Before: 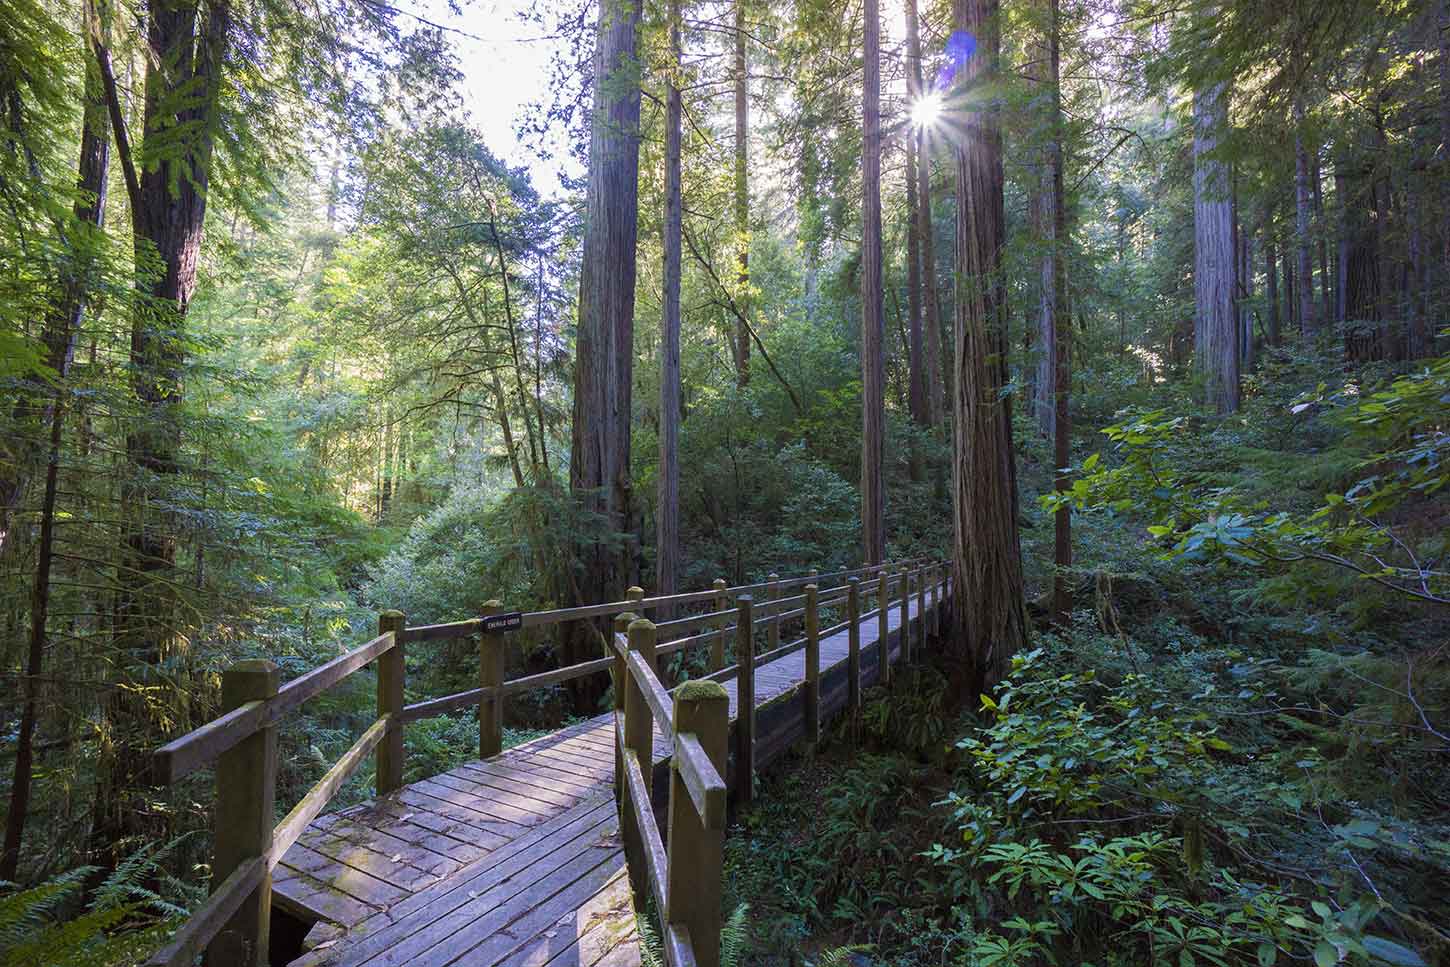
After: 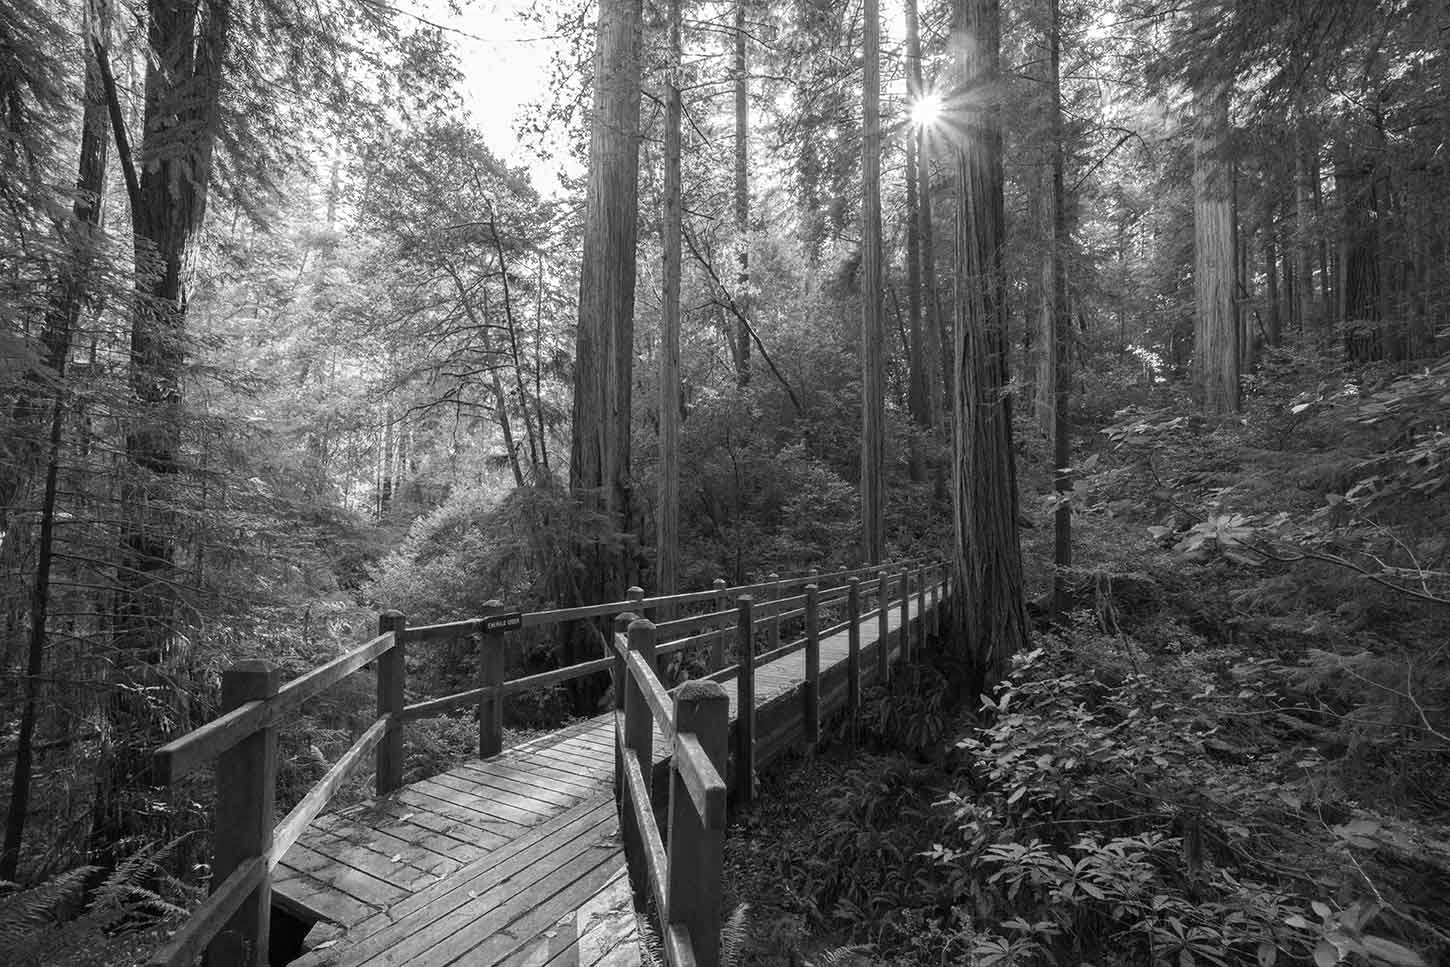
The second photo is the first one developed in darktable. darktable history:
color calibration: output gray [0.21, 0.42, 0.37, 0], illuminant custom, x 0.367, y 0.392, temperature 4433.03 K
